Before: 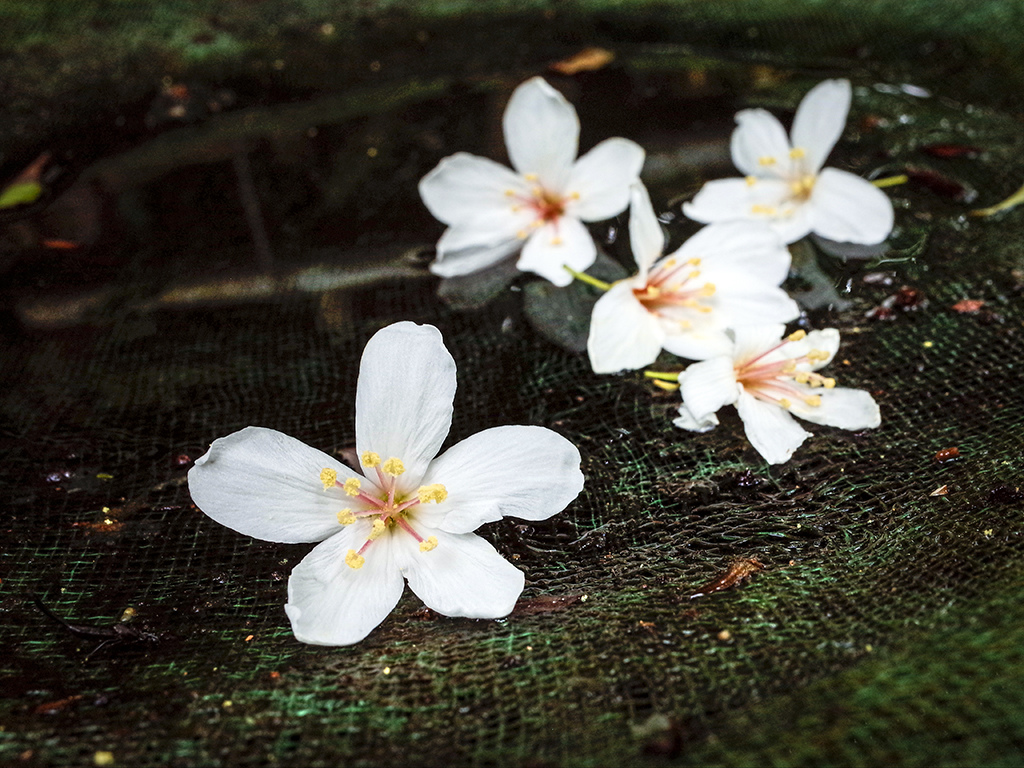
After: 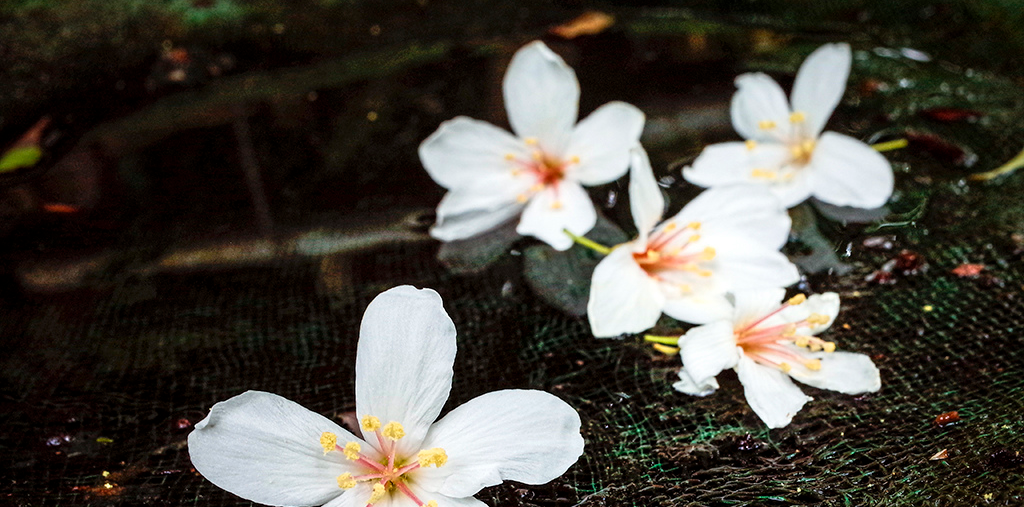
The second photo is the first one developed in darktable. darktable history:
crop and rotate: top 4.8%, bottom 29.161%
tone equalizer: on, module defaults
